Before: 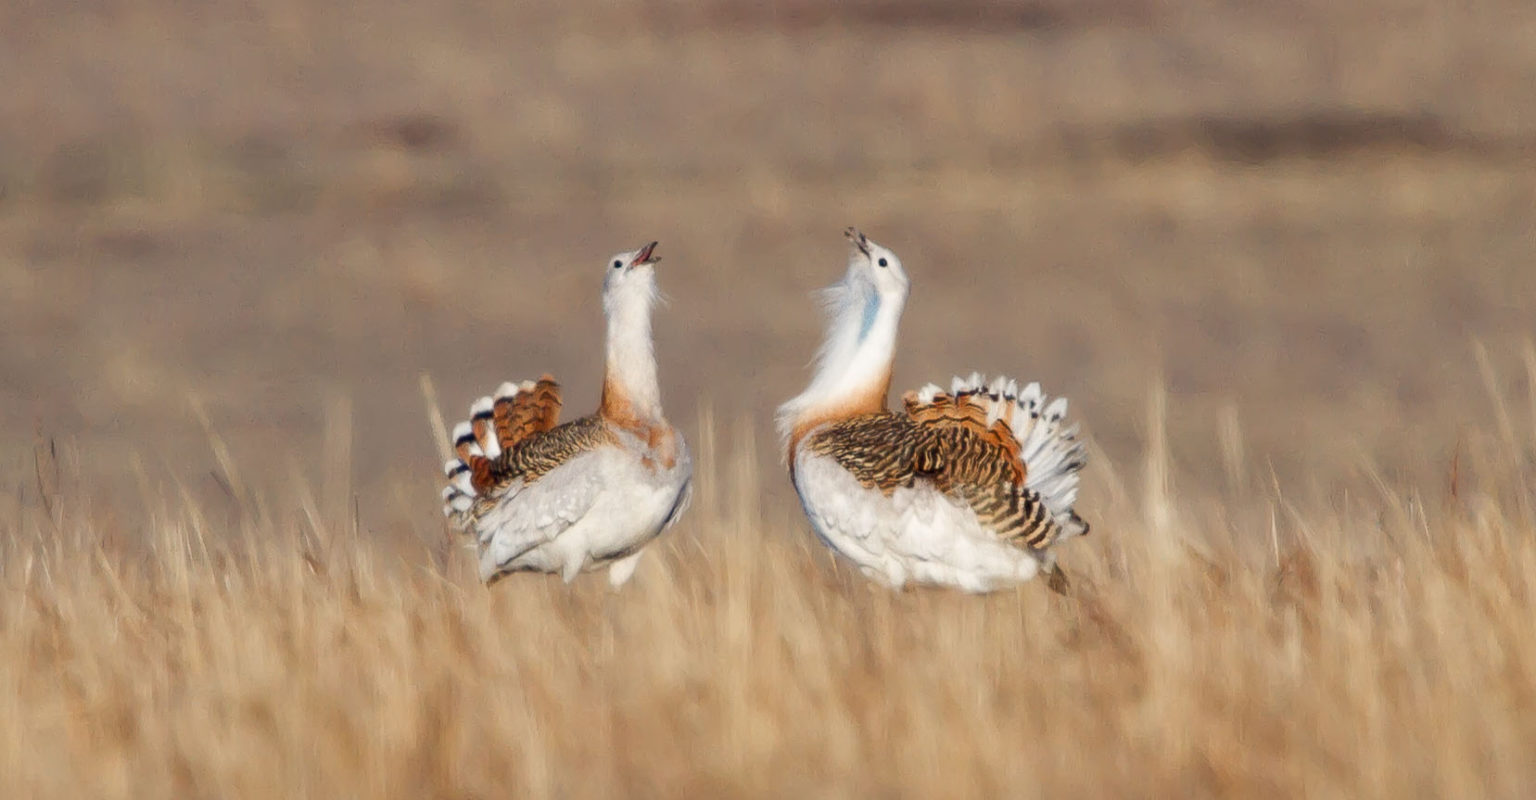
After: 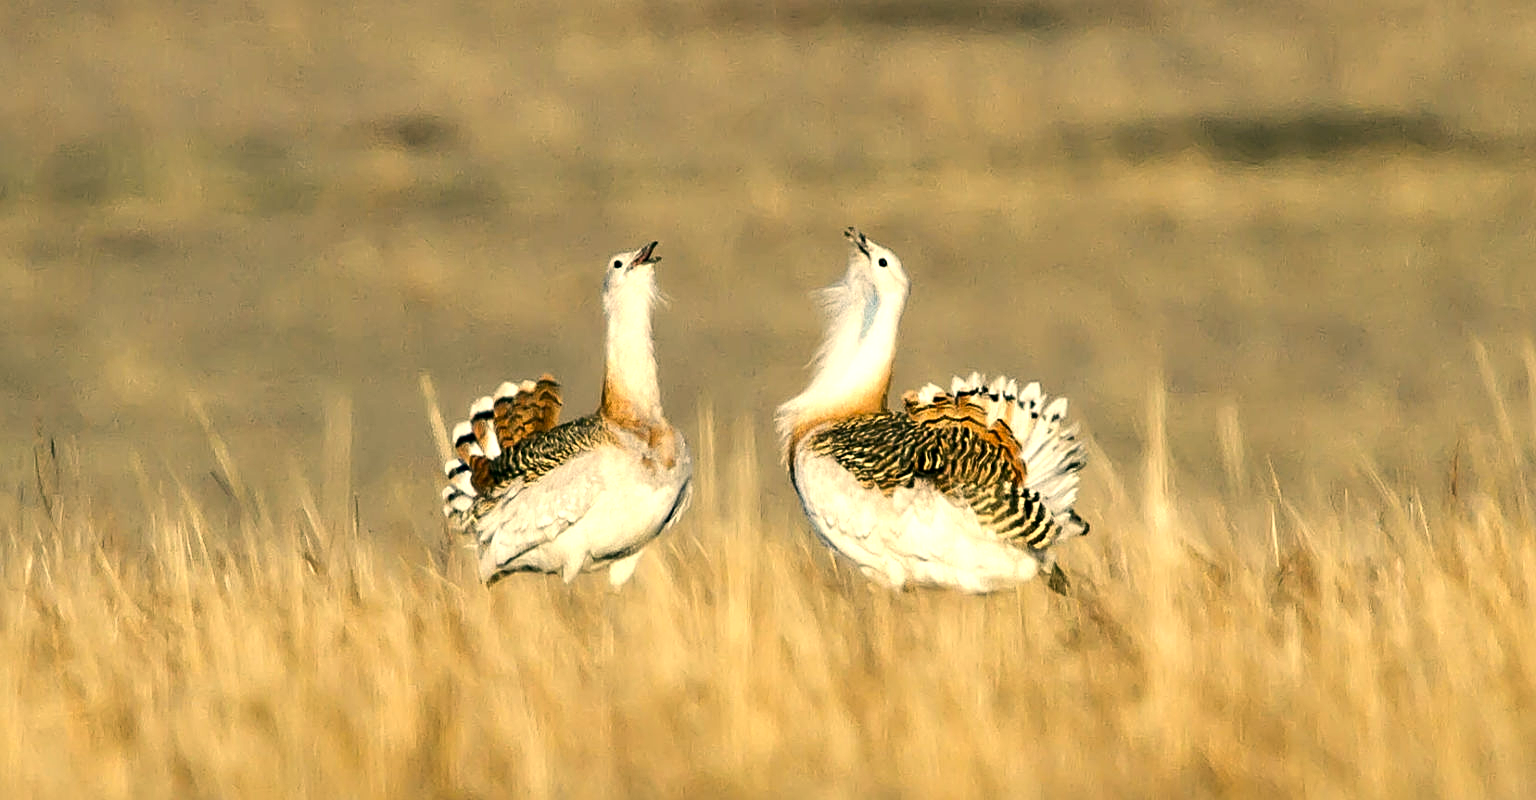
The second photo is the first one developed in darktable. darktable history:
sharpen: radius 2.584, amount 0.688
color correction: highlights a* 5.3, highlights b* 24.26, shadows a* -15.58, shadows b* 4.02
tone equalizer: -8 EV -0.75 EV, -7 EV -0.7 EV, -6 EV -0.6 EV, -5 EV -0.4 EV, -3 EV 0.4 EV, -2 EV 0.6 EV, -1 EV 0.7 EV, +0 EV 0.75 EV, edges refinement/feathering 500, mask exposure compensation -1.57 EV, preserve details no
